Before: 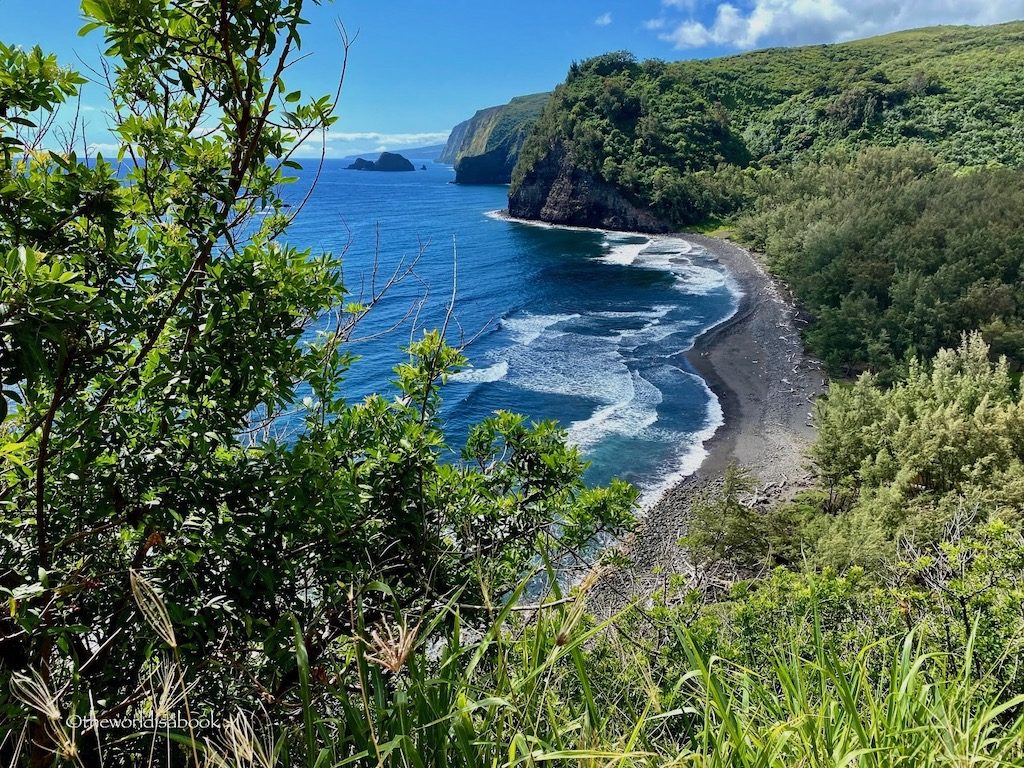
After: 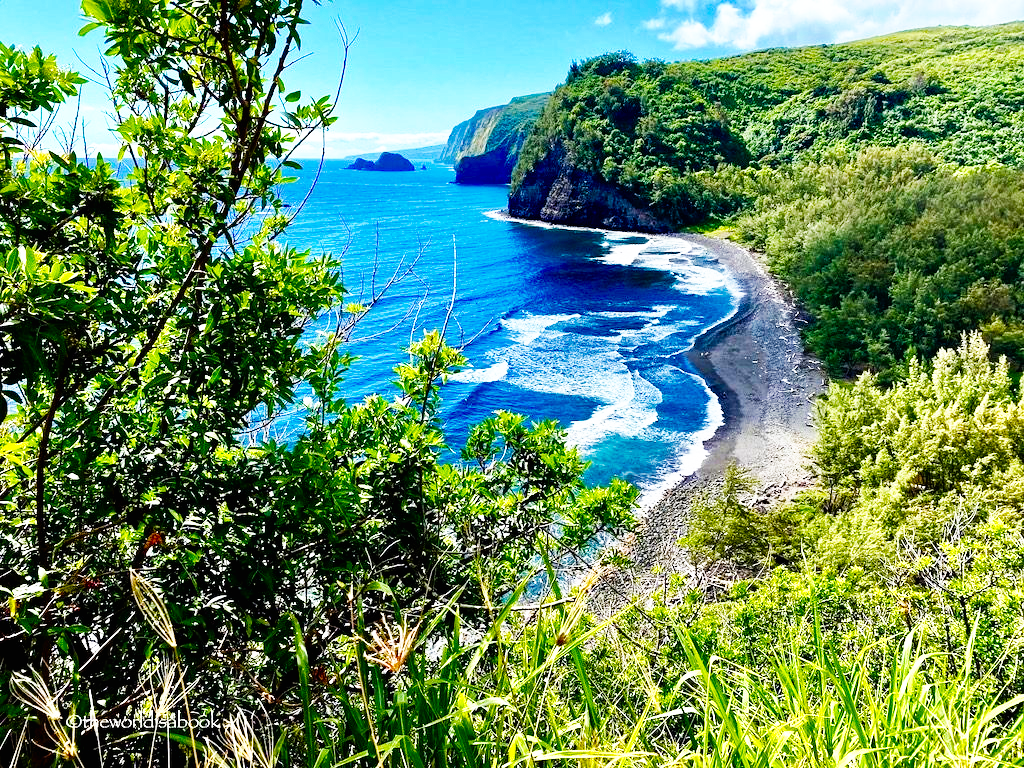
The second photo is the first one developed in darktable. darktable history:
base curve: curves: ch0 [(0, 0) (0.007, 0.004) (0.027, 0.03) (0.046, 0.07) (0.207, 0.54) (0.442, 0.872) (0.673, 0.972) (1, 1)], preserve colors none
tone equalizer: -8 EV -0.417 EV, -7 EV -0.389 EV, -6 EV -0.333 EV, -5 EV -0.222 EV, -3 EV 0.222 EV, -2 EV 0.333 EV, -1 EV 0.389 EV, +0 EV 0.417 EV, edges refinement/feathering 500, mask exposure compensation -1.57 EV, preserve details no
shadows and highlights: on, module defaults
velvia: strength 32%, mid-tones bias 0.2
